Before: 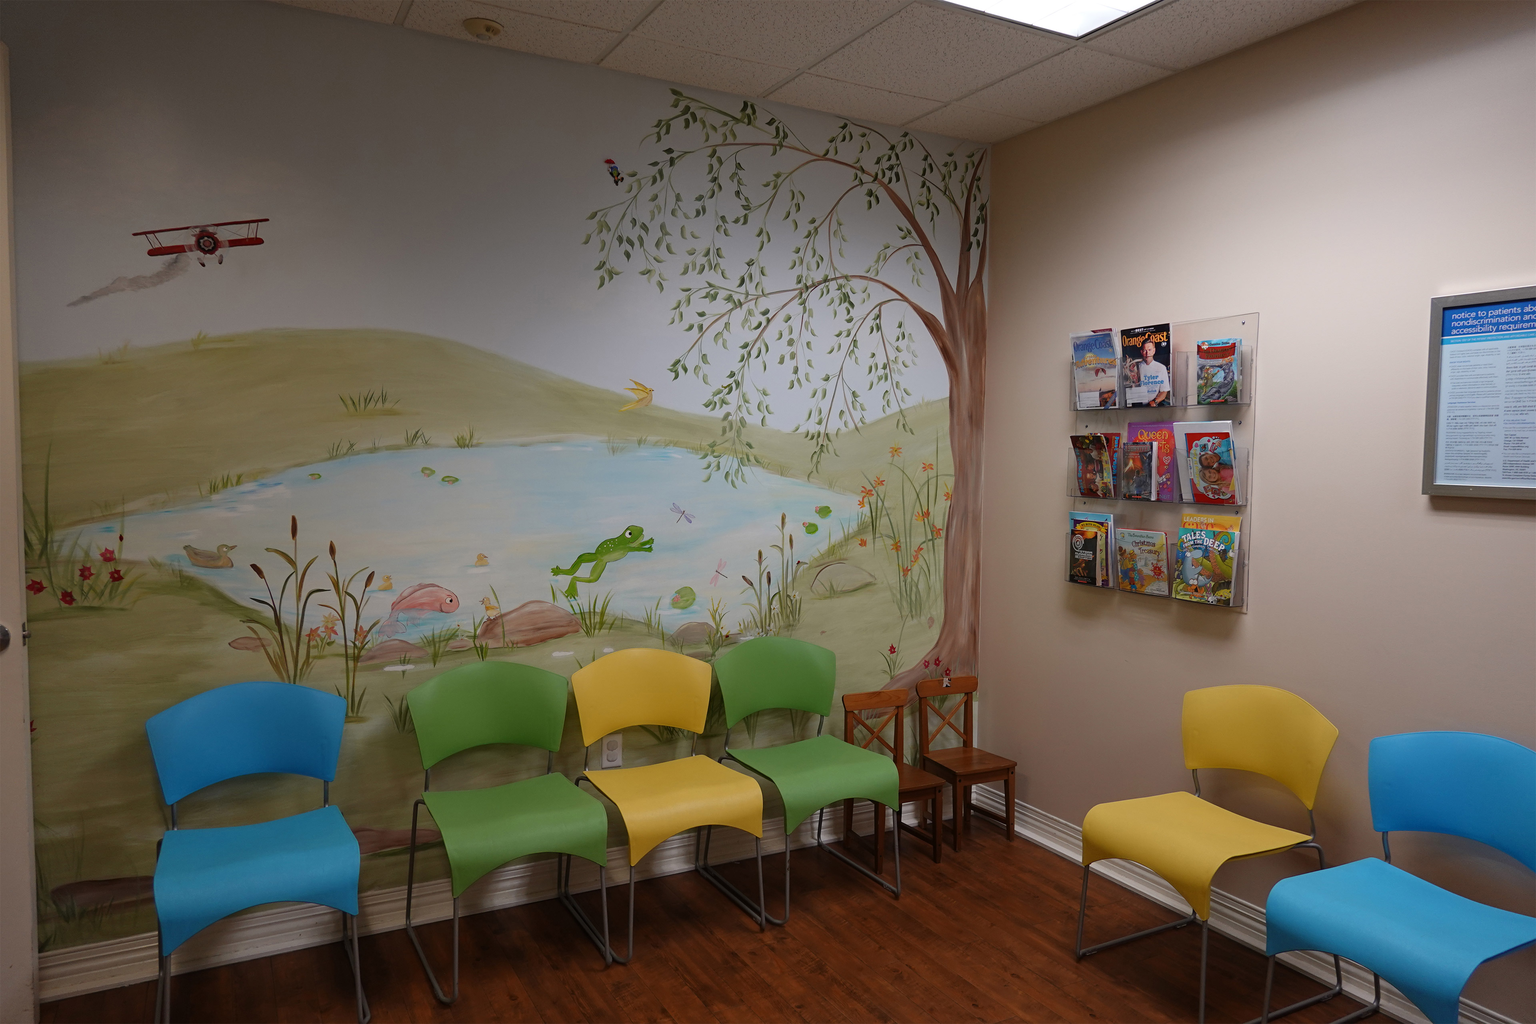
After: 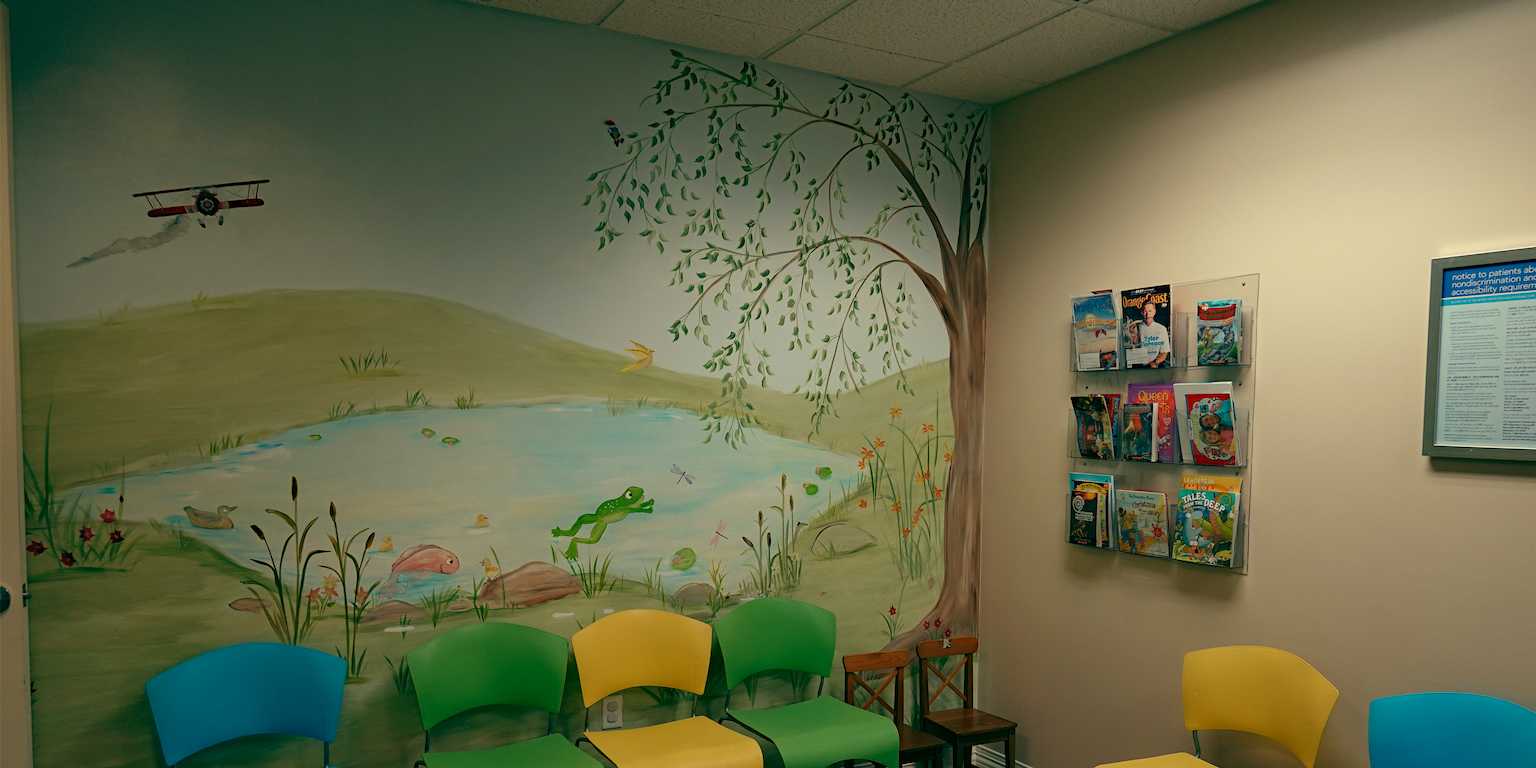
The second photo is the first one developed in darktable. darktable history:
haze removal: compatibility mode true, adaptive false
crop: top 3.857%, bottom 21.132%
color balance: mode lift, gamma, gain (sRGB), lift [1, 0.69, 1, 1], gamma [1, 1.482, 1, 1], gain [1, 1, 1, 0.802]
exposure: compensate highlight preservation false
